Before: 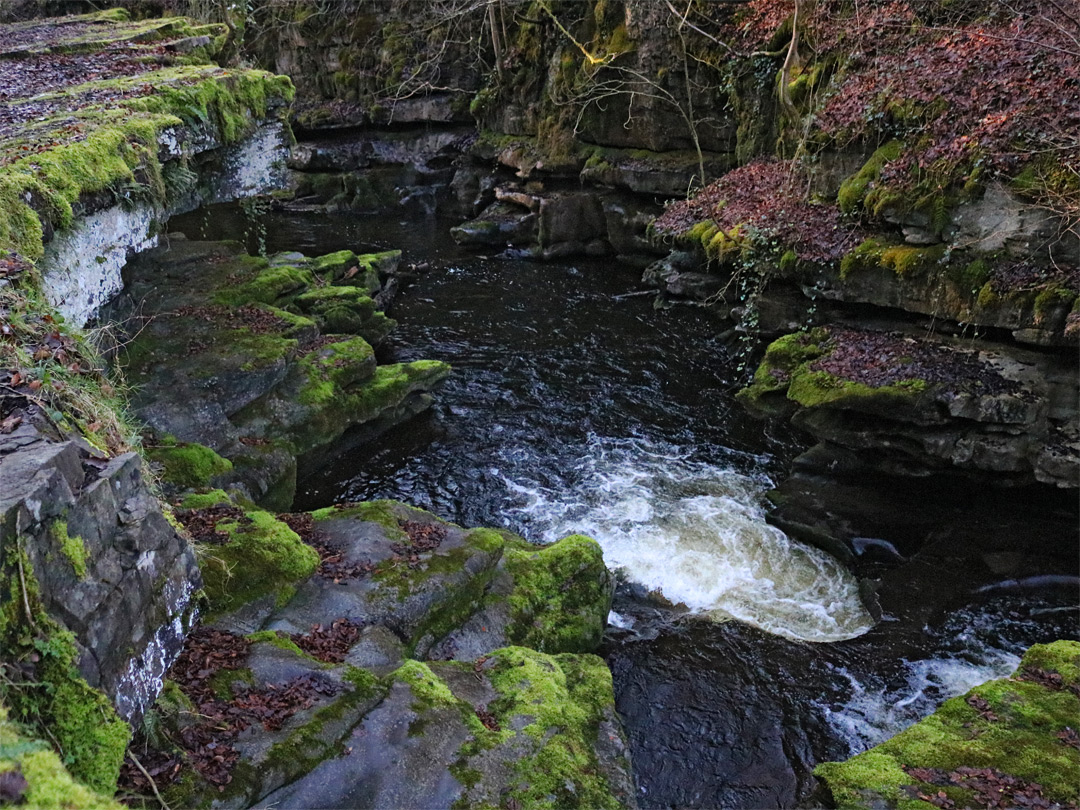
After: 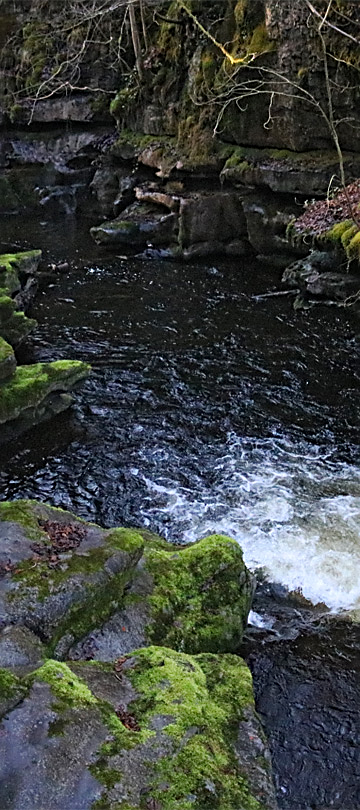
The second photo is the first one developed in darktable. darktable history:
sharpen: on, module defaults
crop: left 33.369%, right 33.264%
